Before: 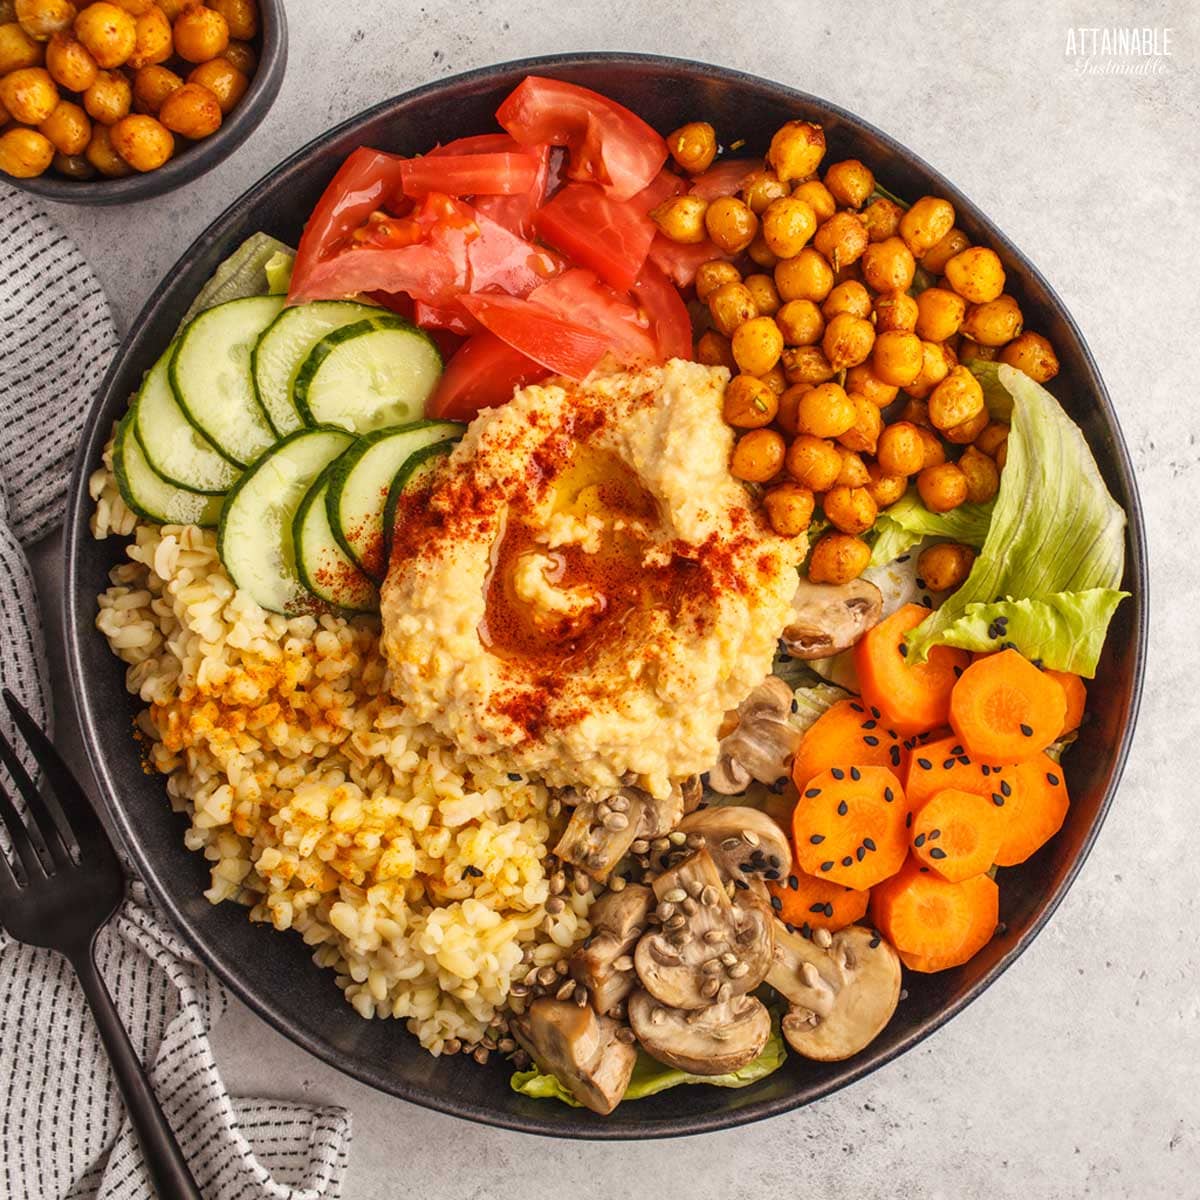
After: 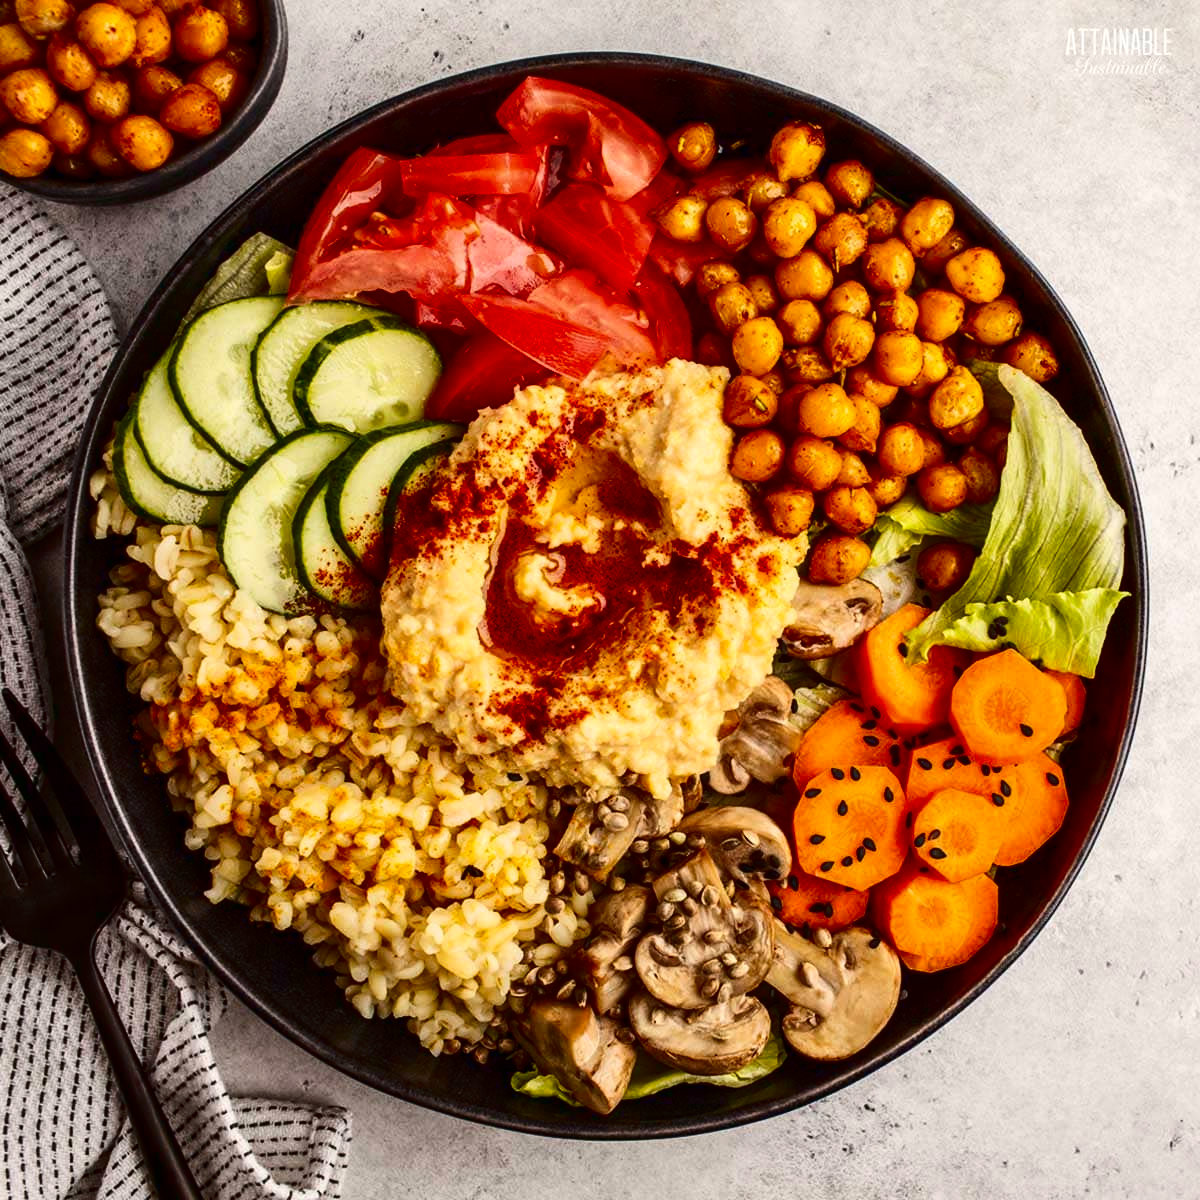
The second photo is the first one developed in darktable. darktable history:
contrast brightness saturation: contrast 0.24, brightness -0.241, saturation 0.137
tone equalizer: edges refinement/feathering 500, mask exposure compensation -1.57 EV, preserve details no
